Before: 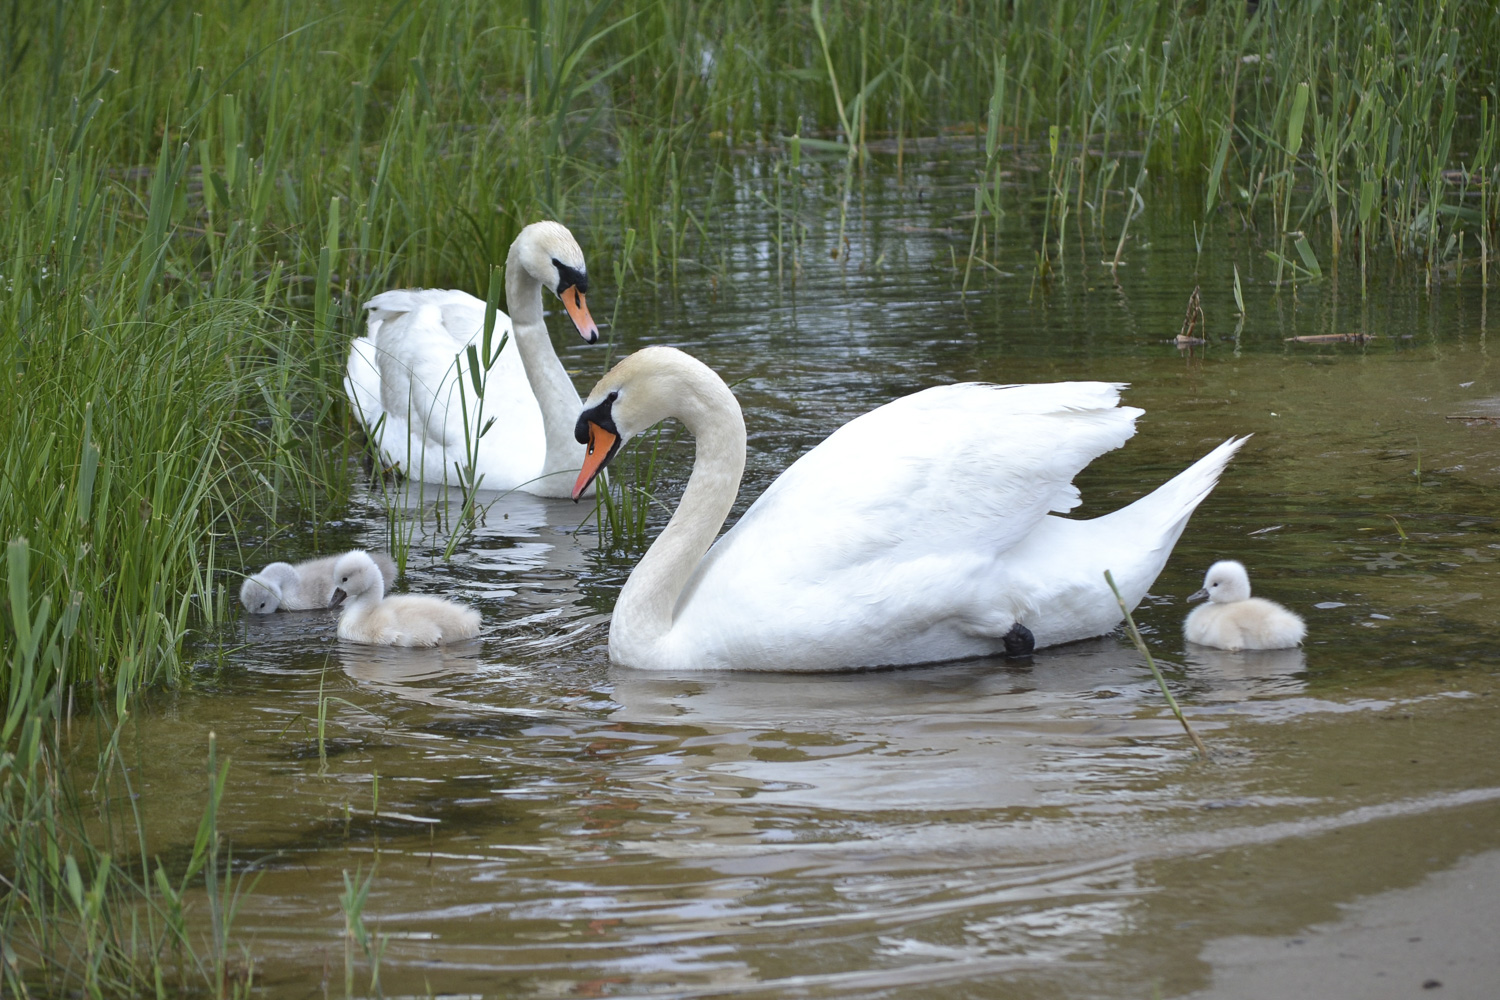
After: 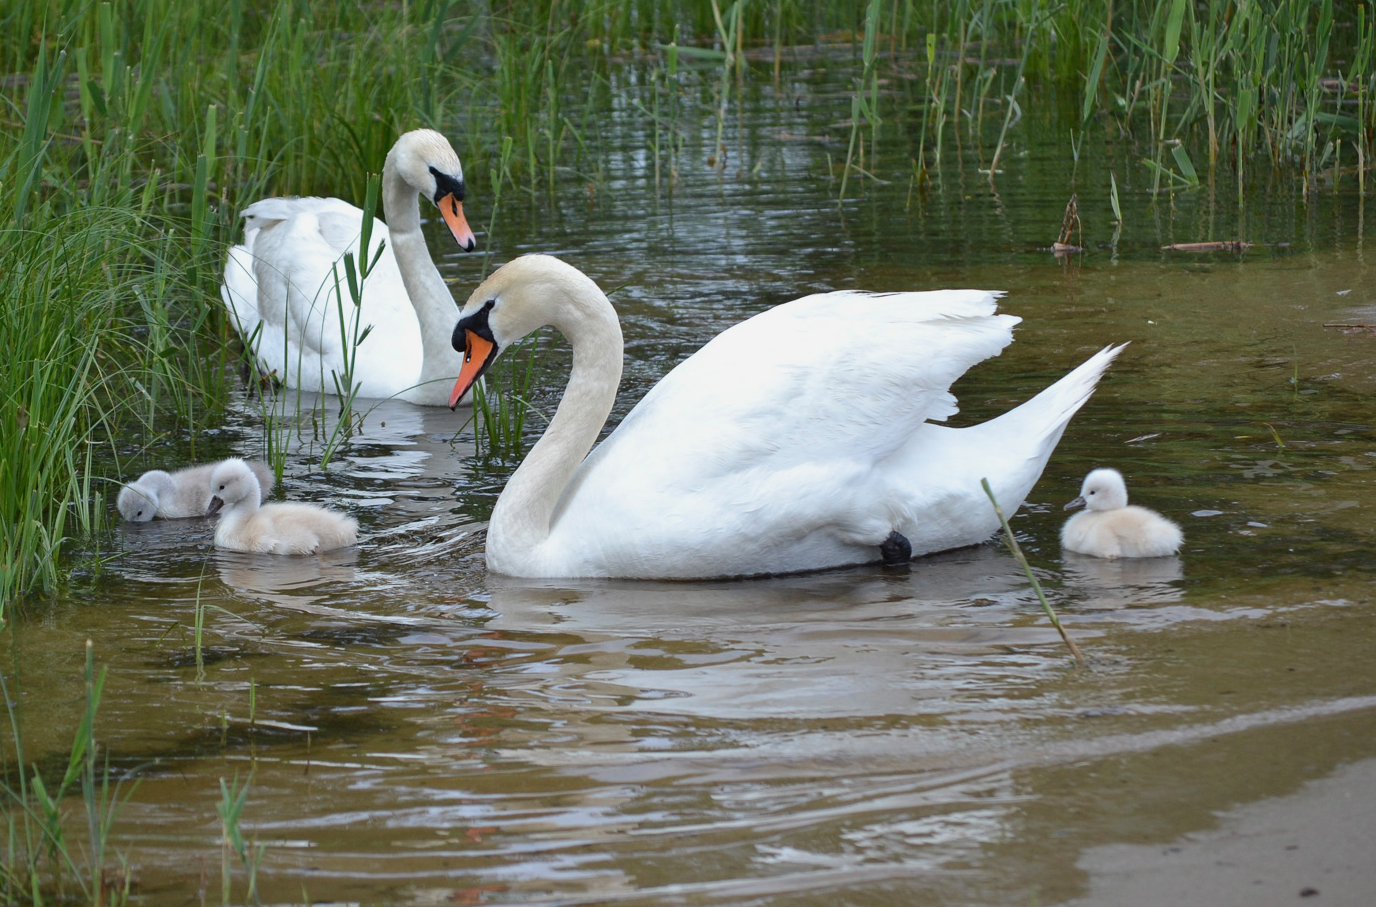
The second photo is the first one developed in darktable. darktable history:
crop and rotate: left 8.262%, top 9.226%
exposure: exposure -0.157 EV, compensate highlight preservation false
